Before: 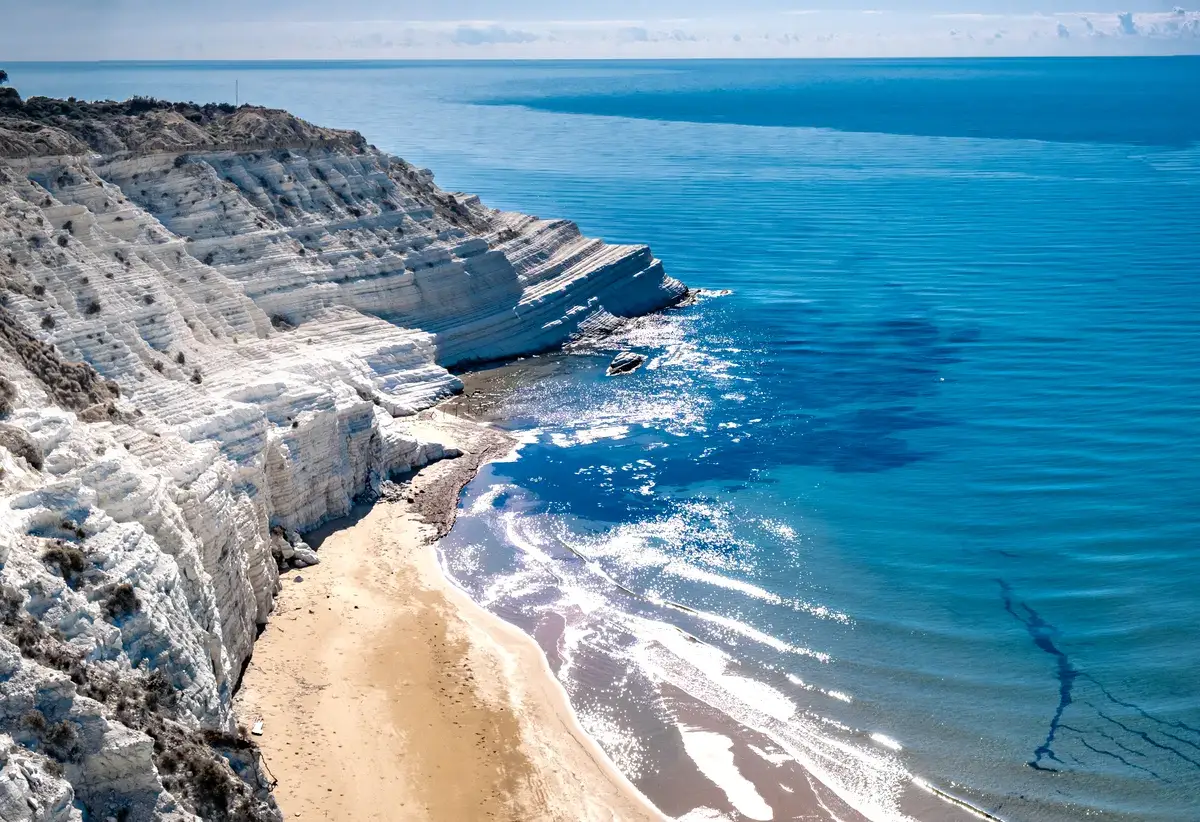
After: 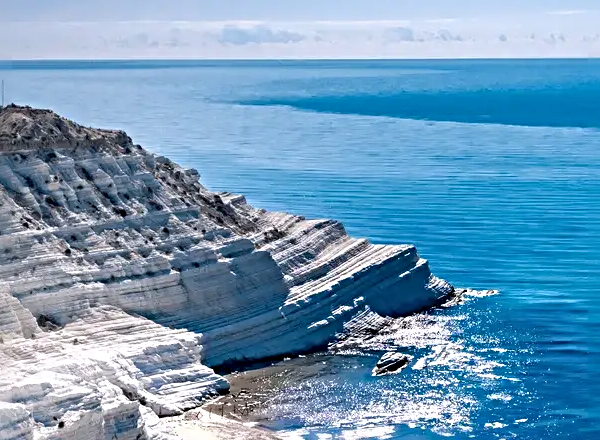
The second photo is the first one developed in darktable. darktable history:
white balance: red 1.004, blue 1.024
crop: left 19.556%, right 30.401%, bottom 46.458%
sharpen: radius 4.883
